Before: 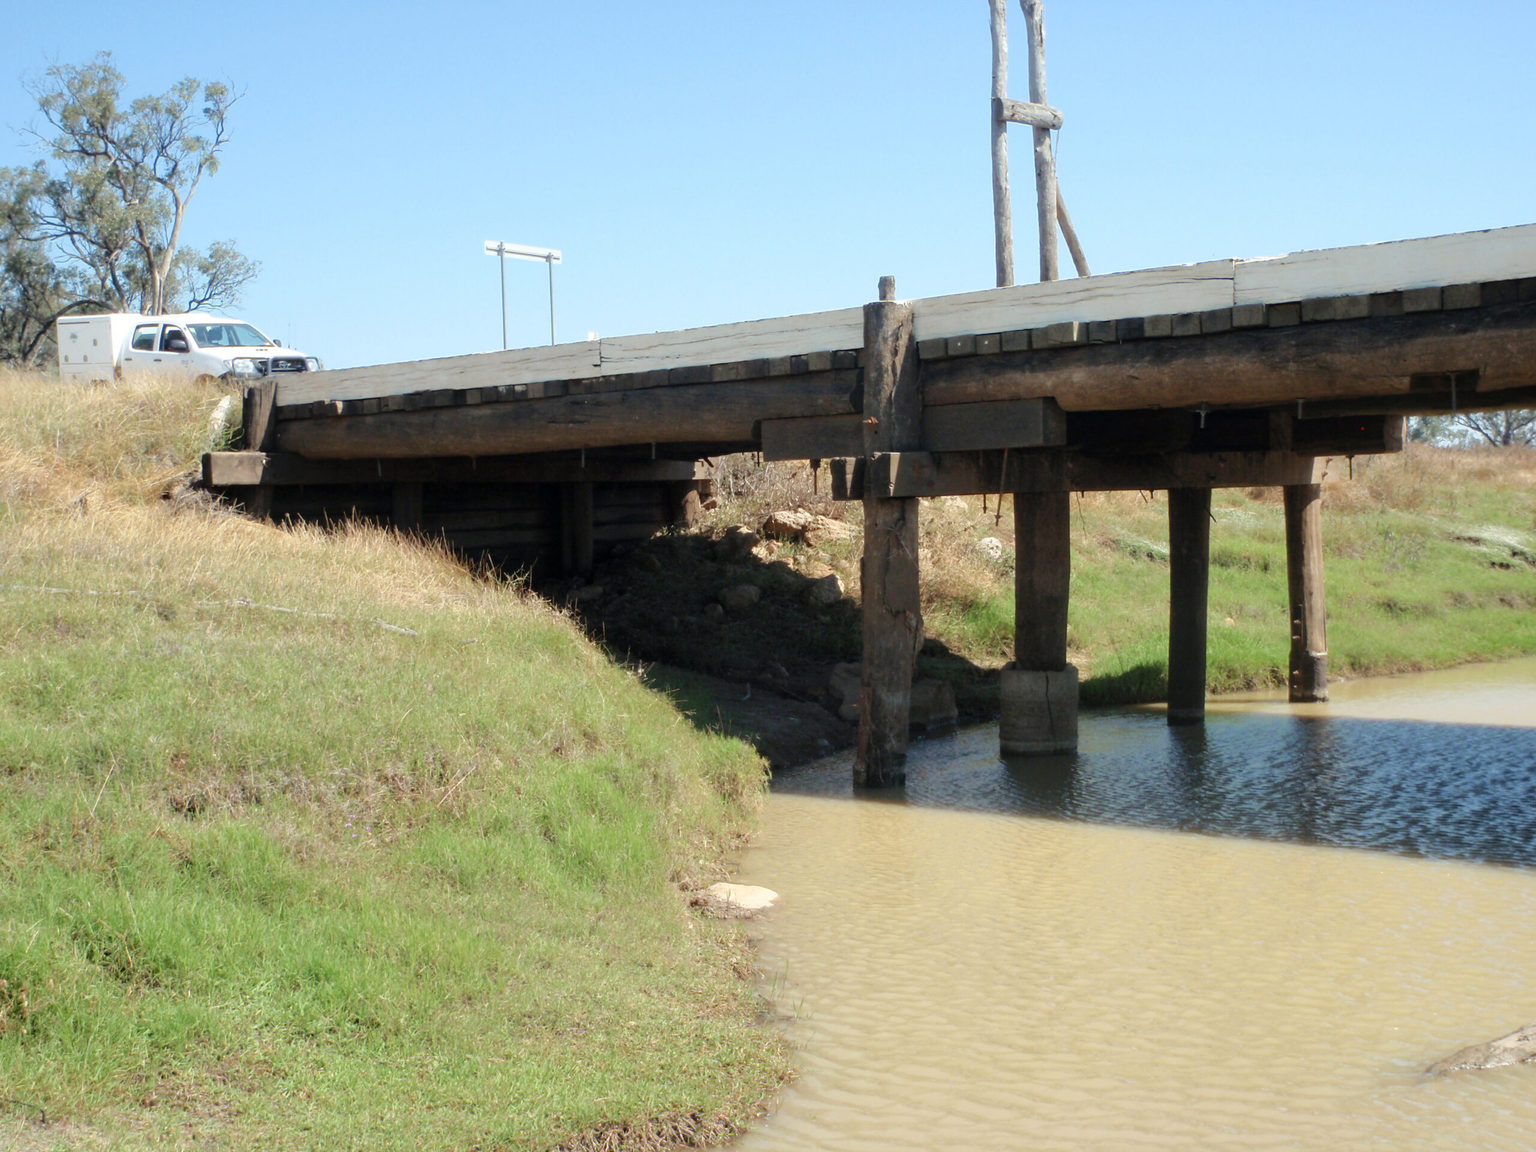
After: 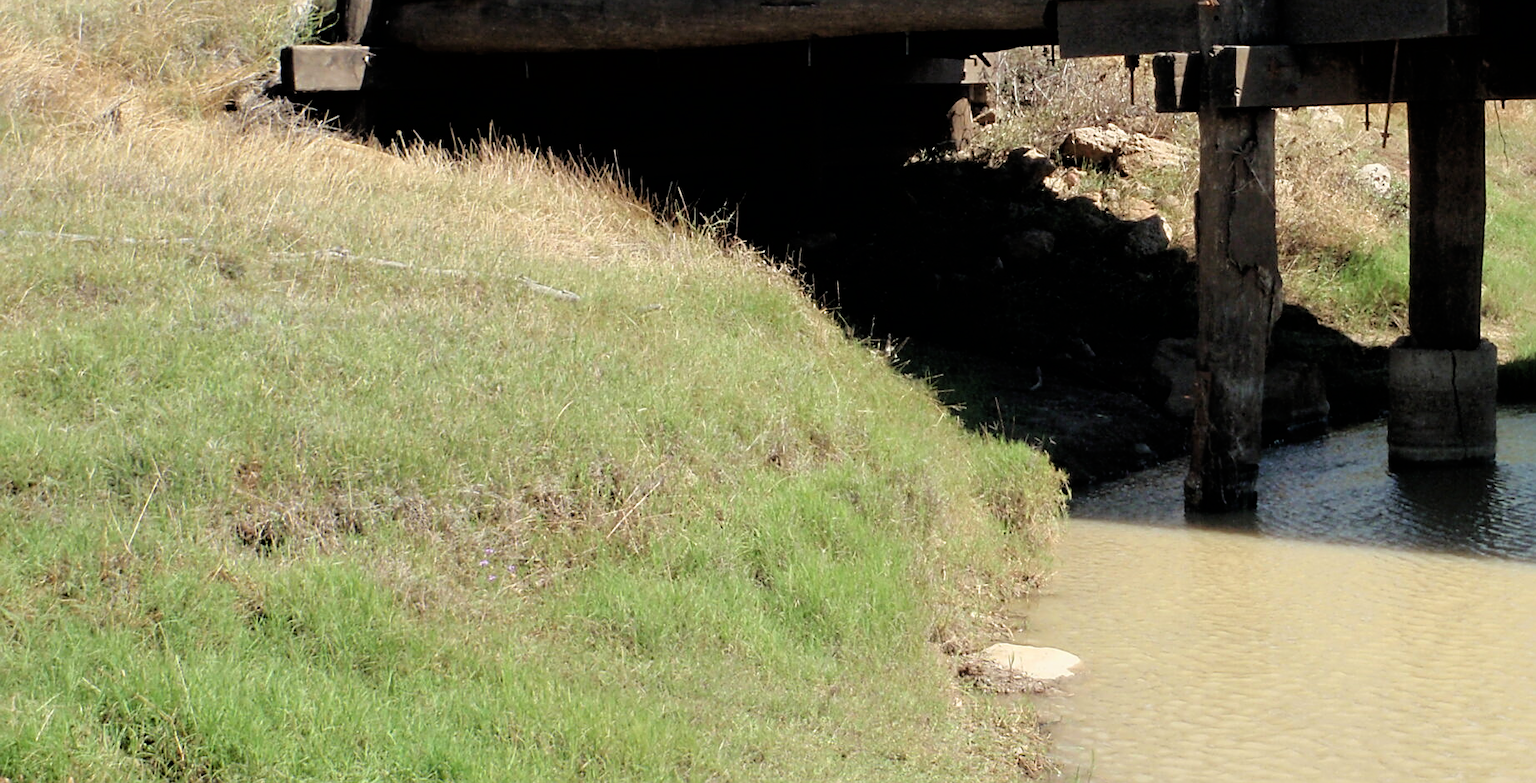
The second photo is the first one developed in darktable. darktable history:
filmic rgb: black relative exposure -4.91 EV, white relative exposure 2.84 EV, hardness 3.7, color science v6 (2022)
sharpen: on, module defaults
crop: top 36.433%, right 27.954%, bottom 14.518%
